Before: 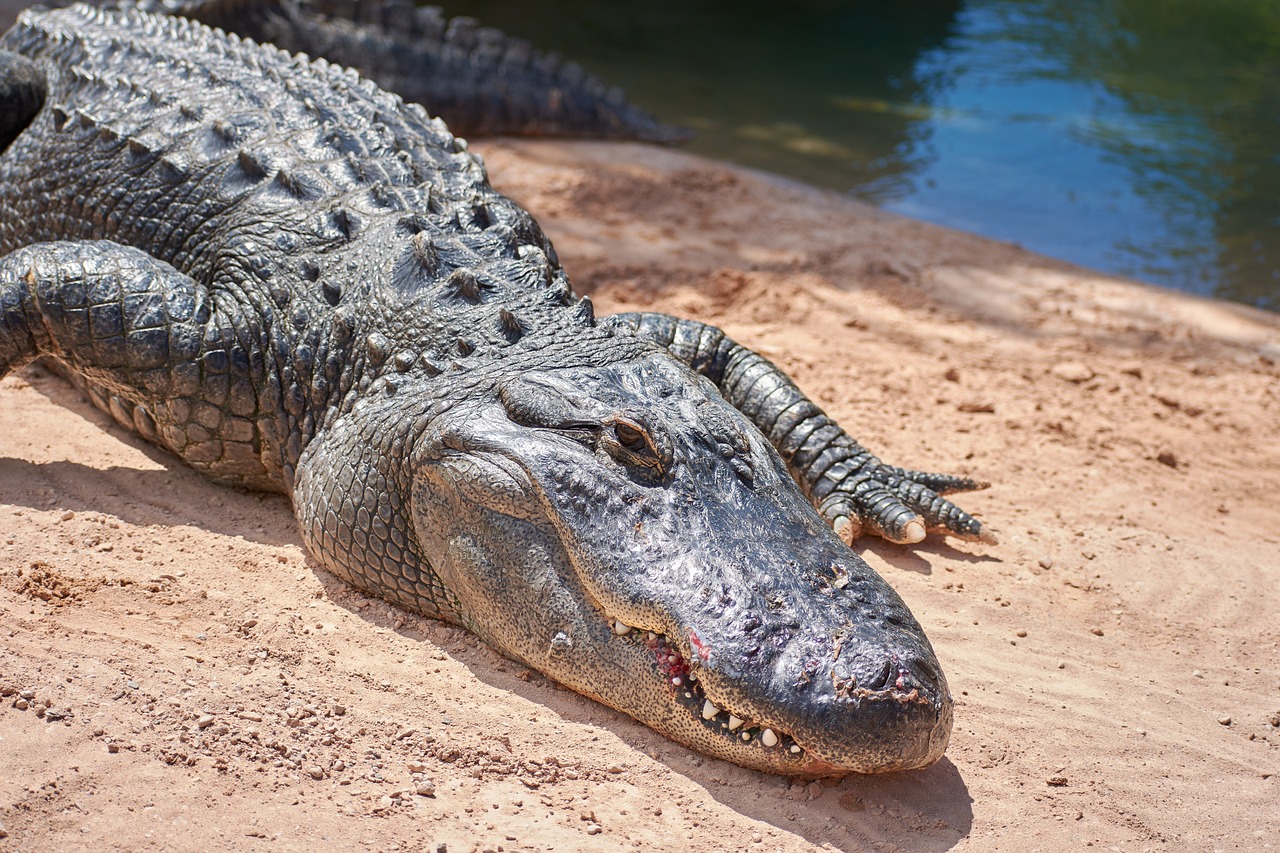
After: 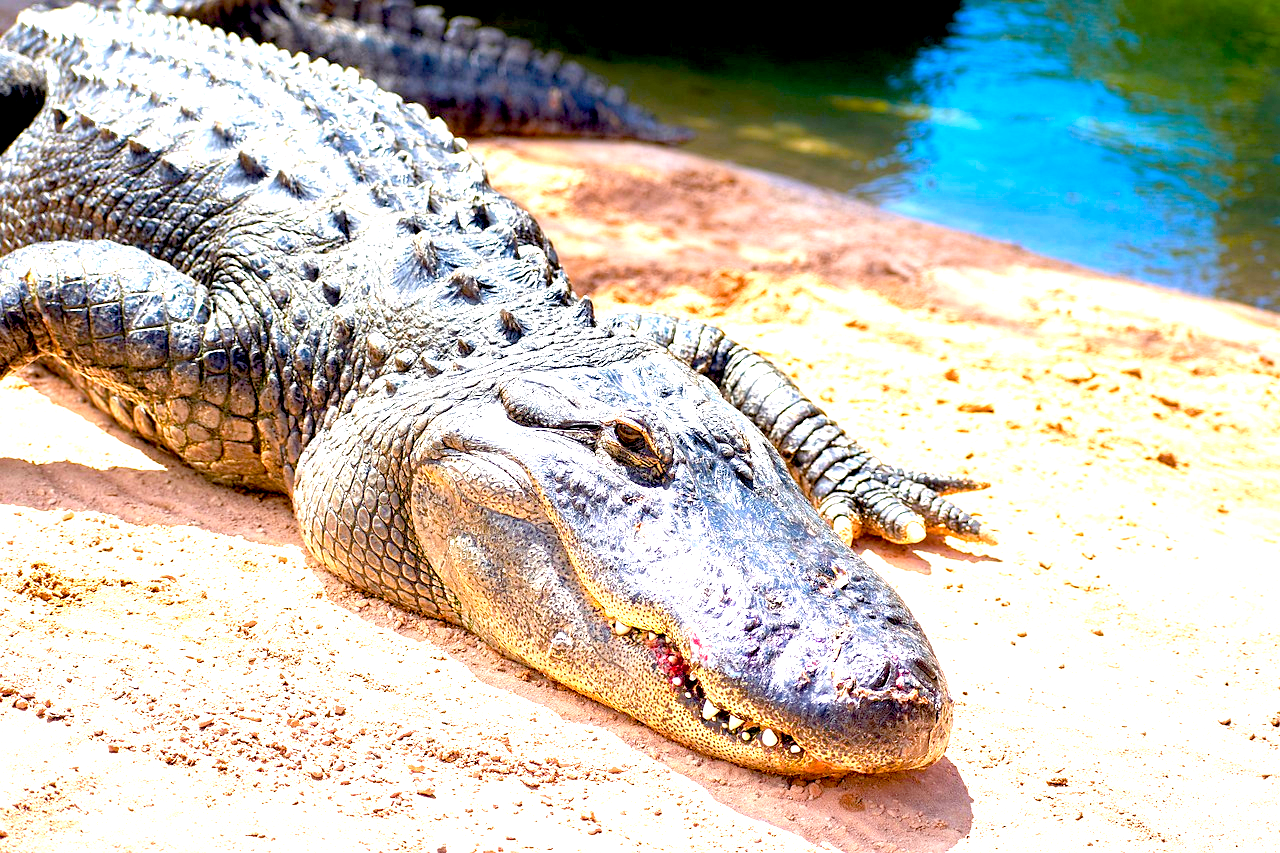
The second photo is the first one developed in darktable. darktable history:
contrast brightness saturation: saturation -0.05
color balance rgb: linear chroma grading › global chroma 15%, perceptual saturation grading › global saturation 30%
exposure: black level correction 0.016, exposure 1.774 EV, compensate highlight preservation false
